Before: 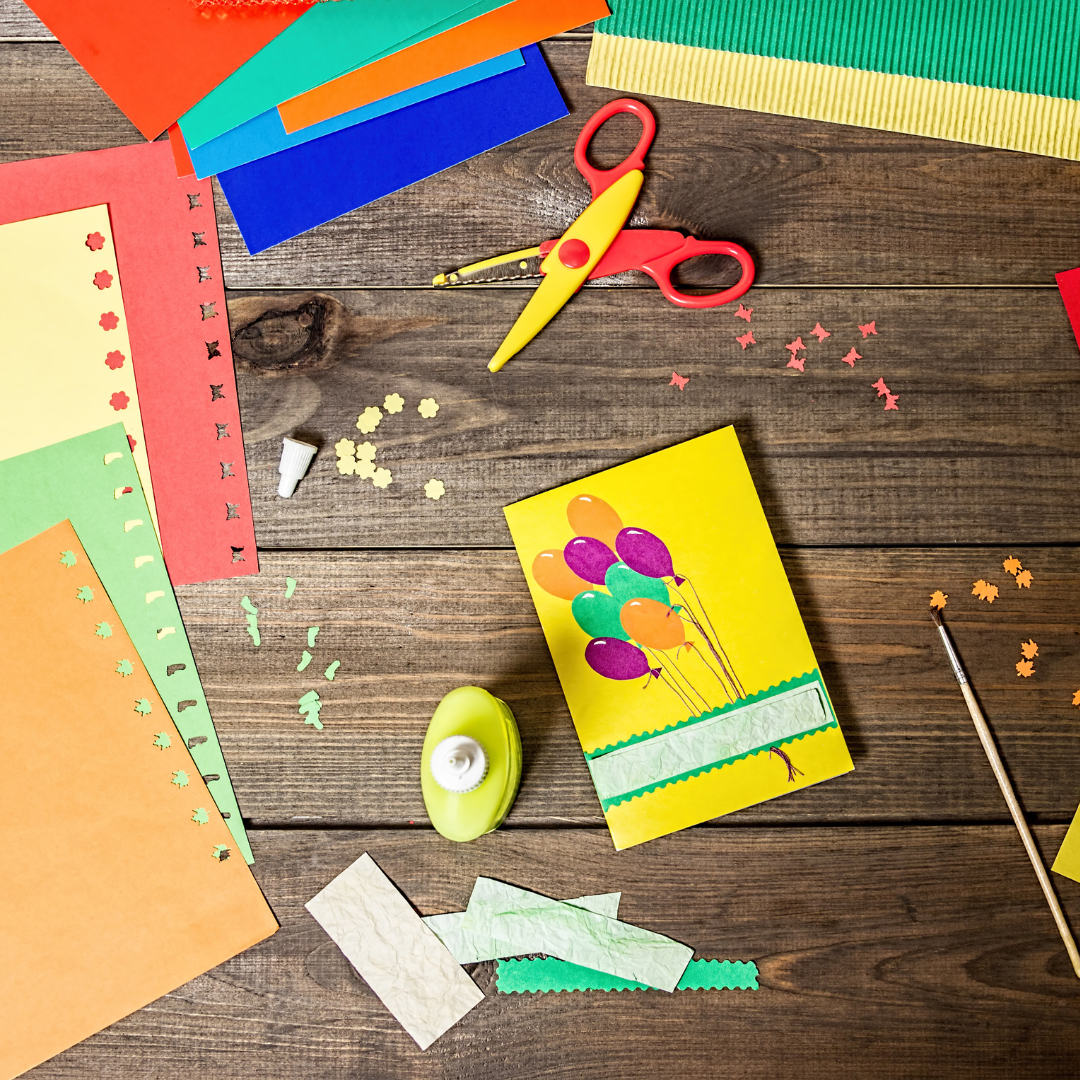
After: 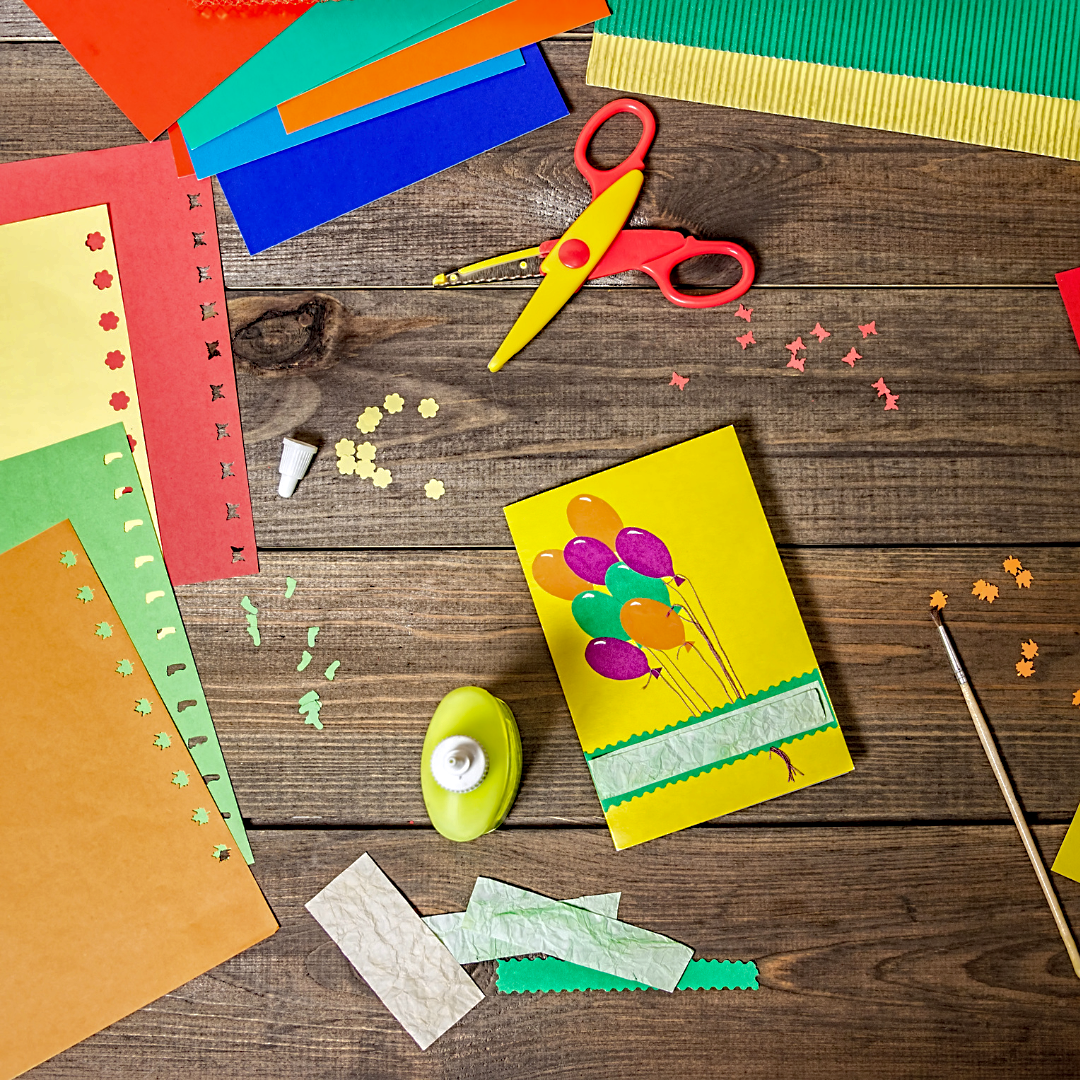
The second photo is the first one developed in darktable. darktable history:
sharpen: amount 0.2
shadows and highlights: shadows 40, highlights -60
haze removal: compatibility mode true, adaptive false
local contrast: highlights 100%, shadows 100%, detail 120%, midtone range 0.2
